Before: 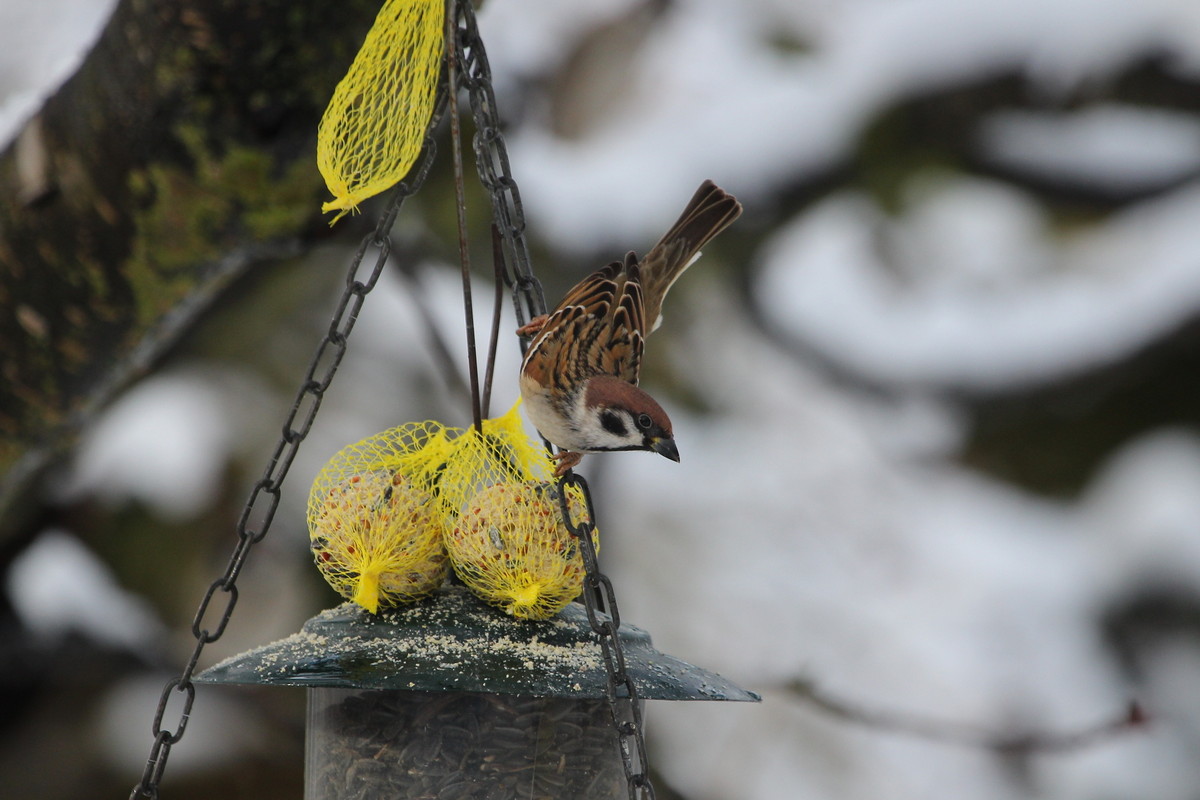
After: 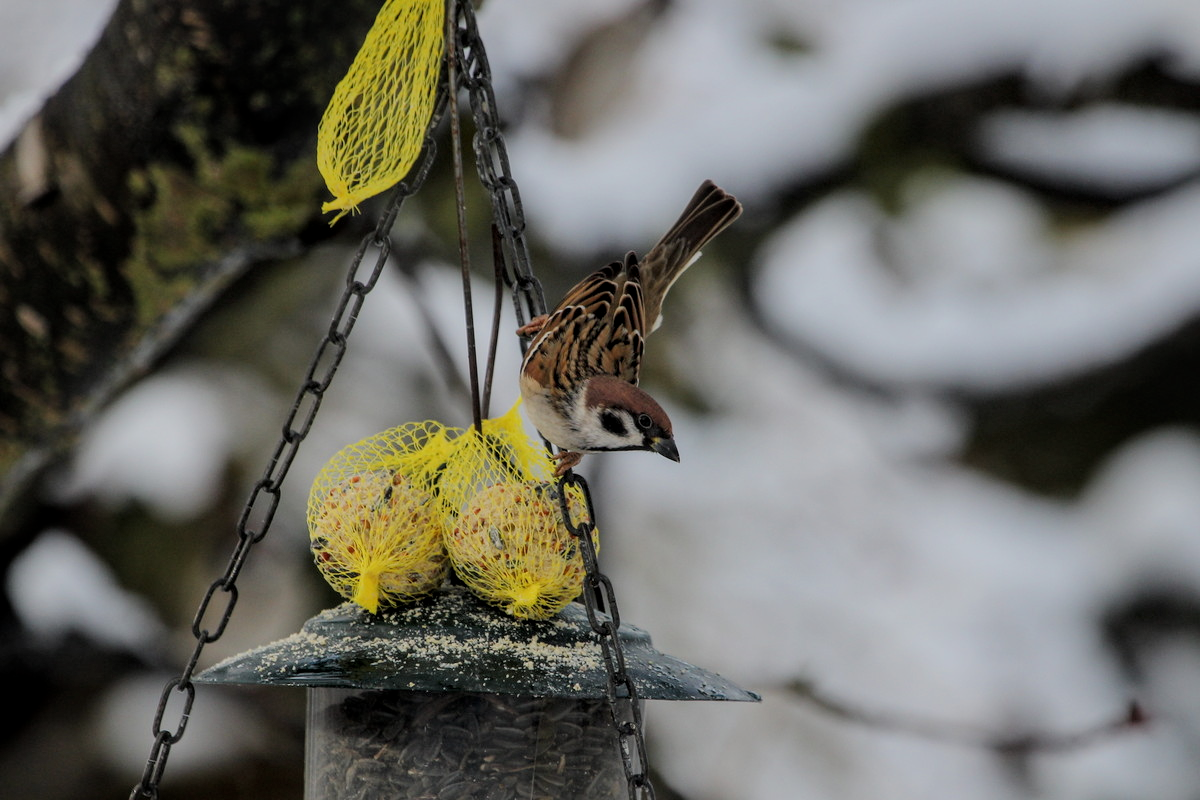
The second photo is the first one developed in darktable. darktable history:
filmic rgb: black relative exposure -7.65 EV, white relative exposure 4.56 EV, hardness 3.61, color science v6 (2022)
local contrast: on, module defaults
